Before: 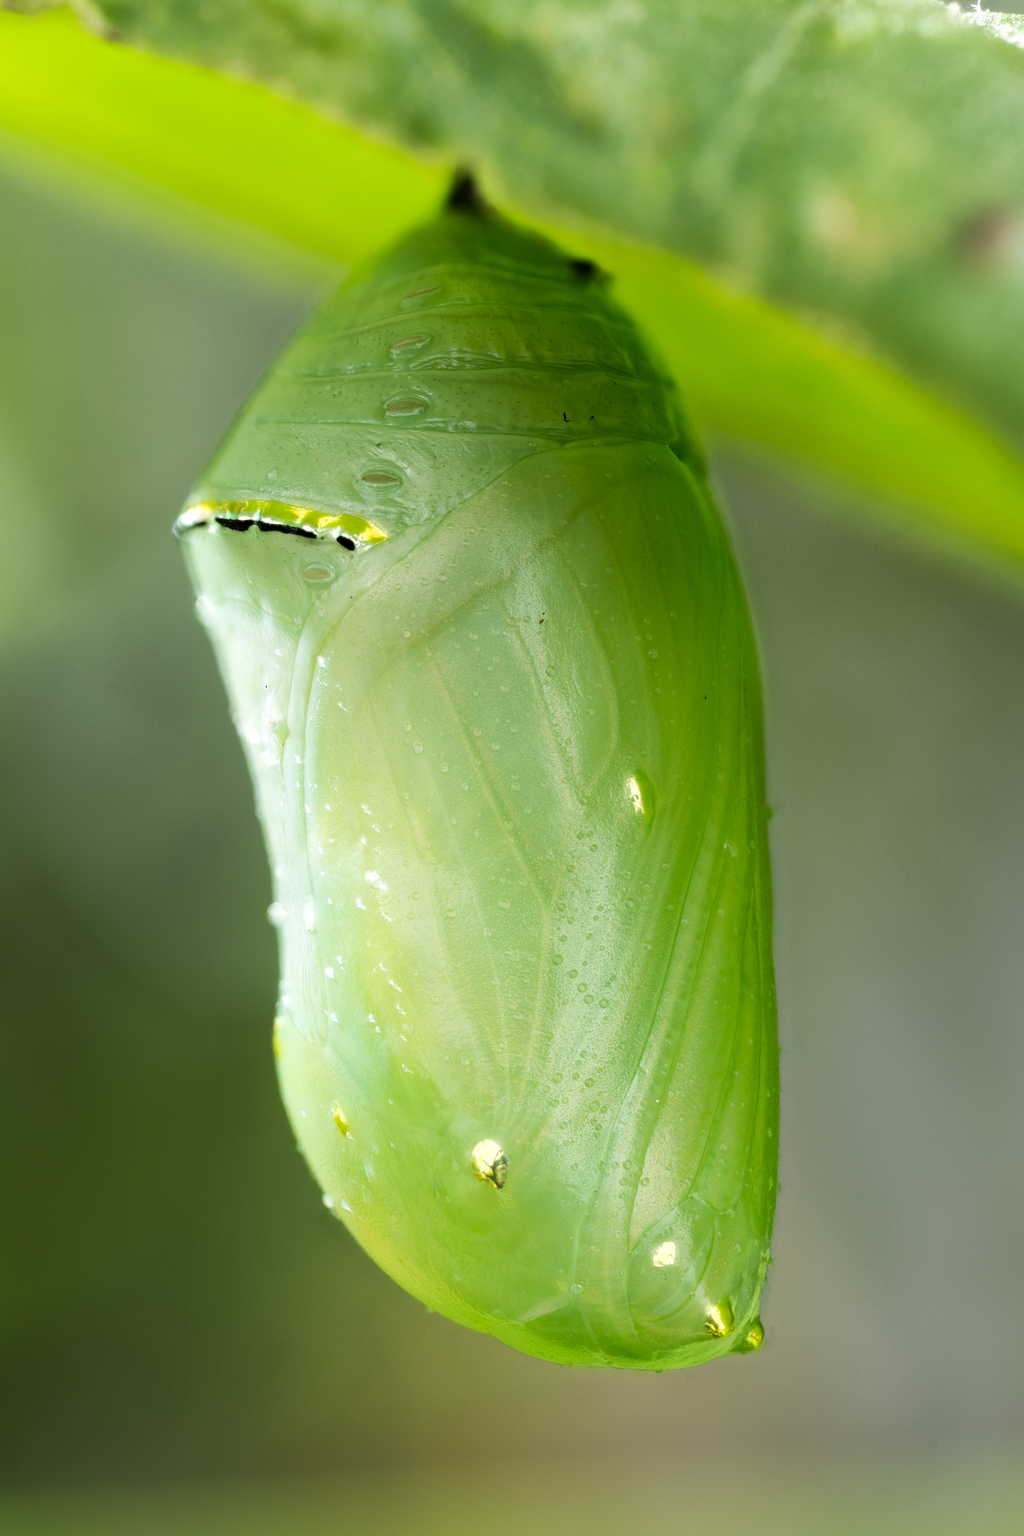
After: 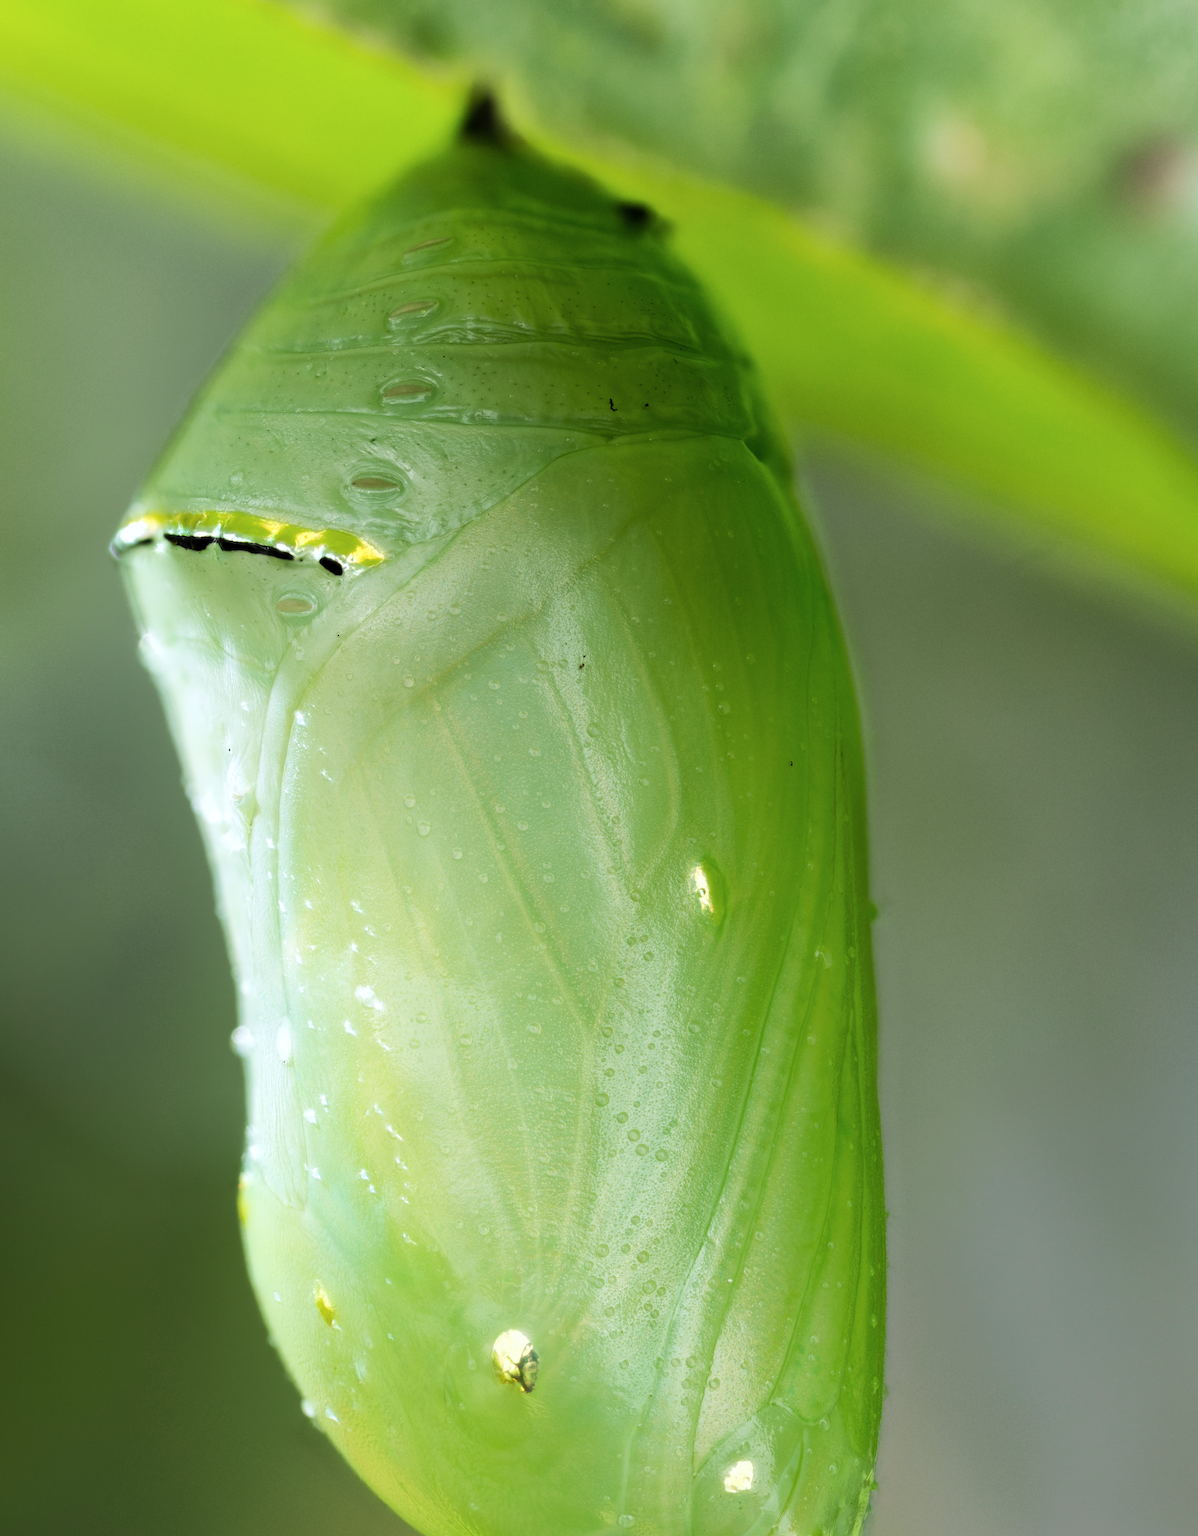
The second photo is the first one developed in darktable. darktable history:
crop: left 8.556%, top 6.597%, bottom 15.29%
color correction: highlights a* -0.129, highlights b* -5.47, shadows a* -0.142, shadows b* -0.138
